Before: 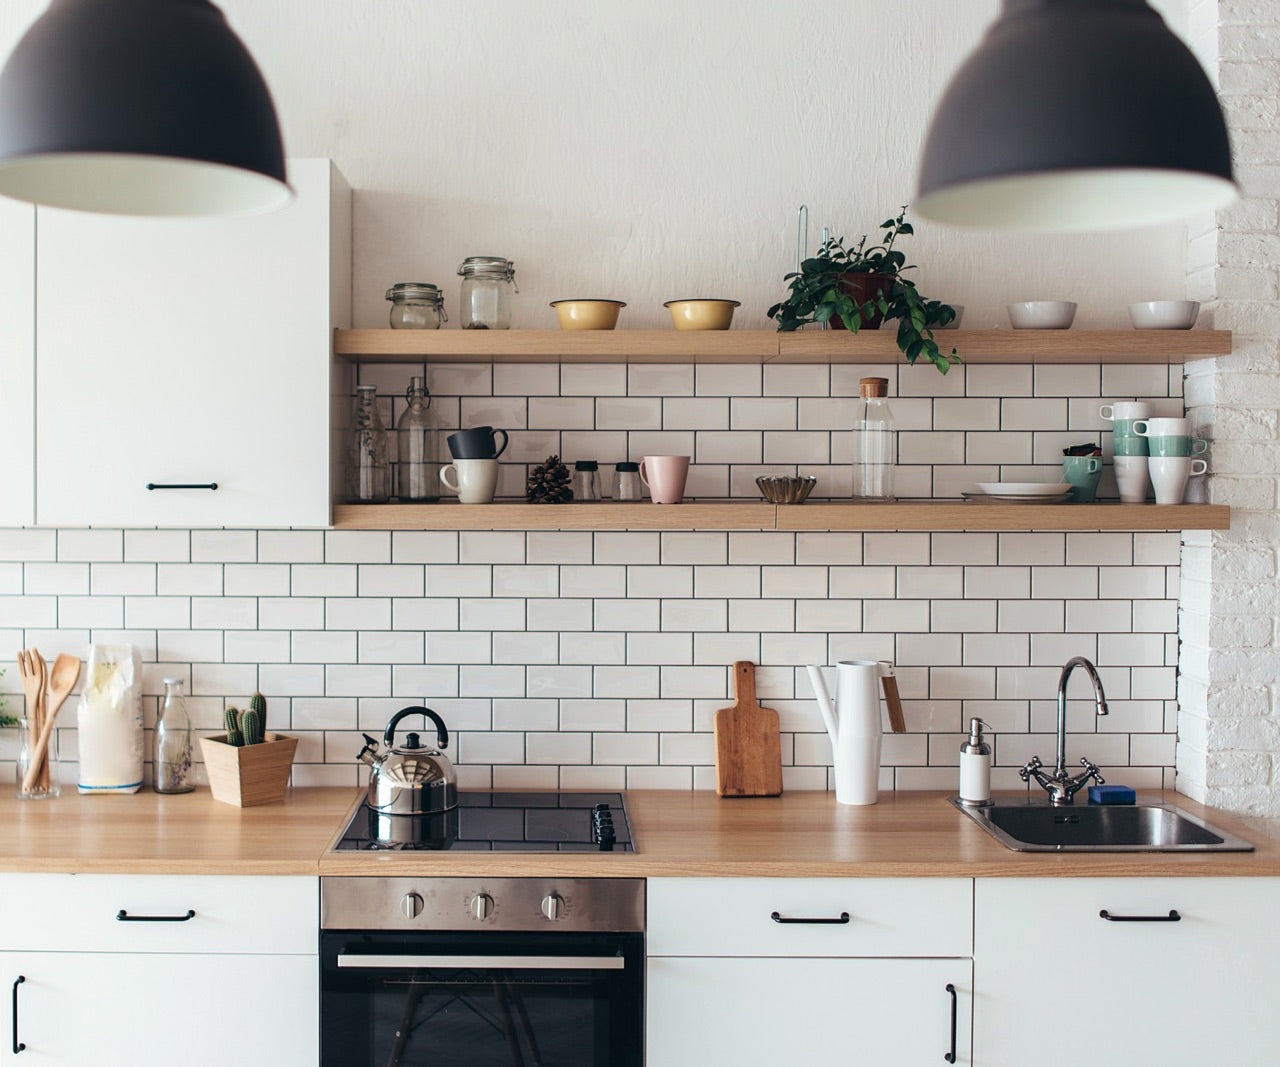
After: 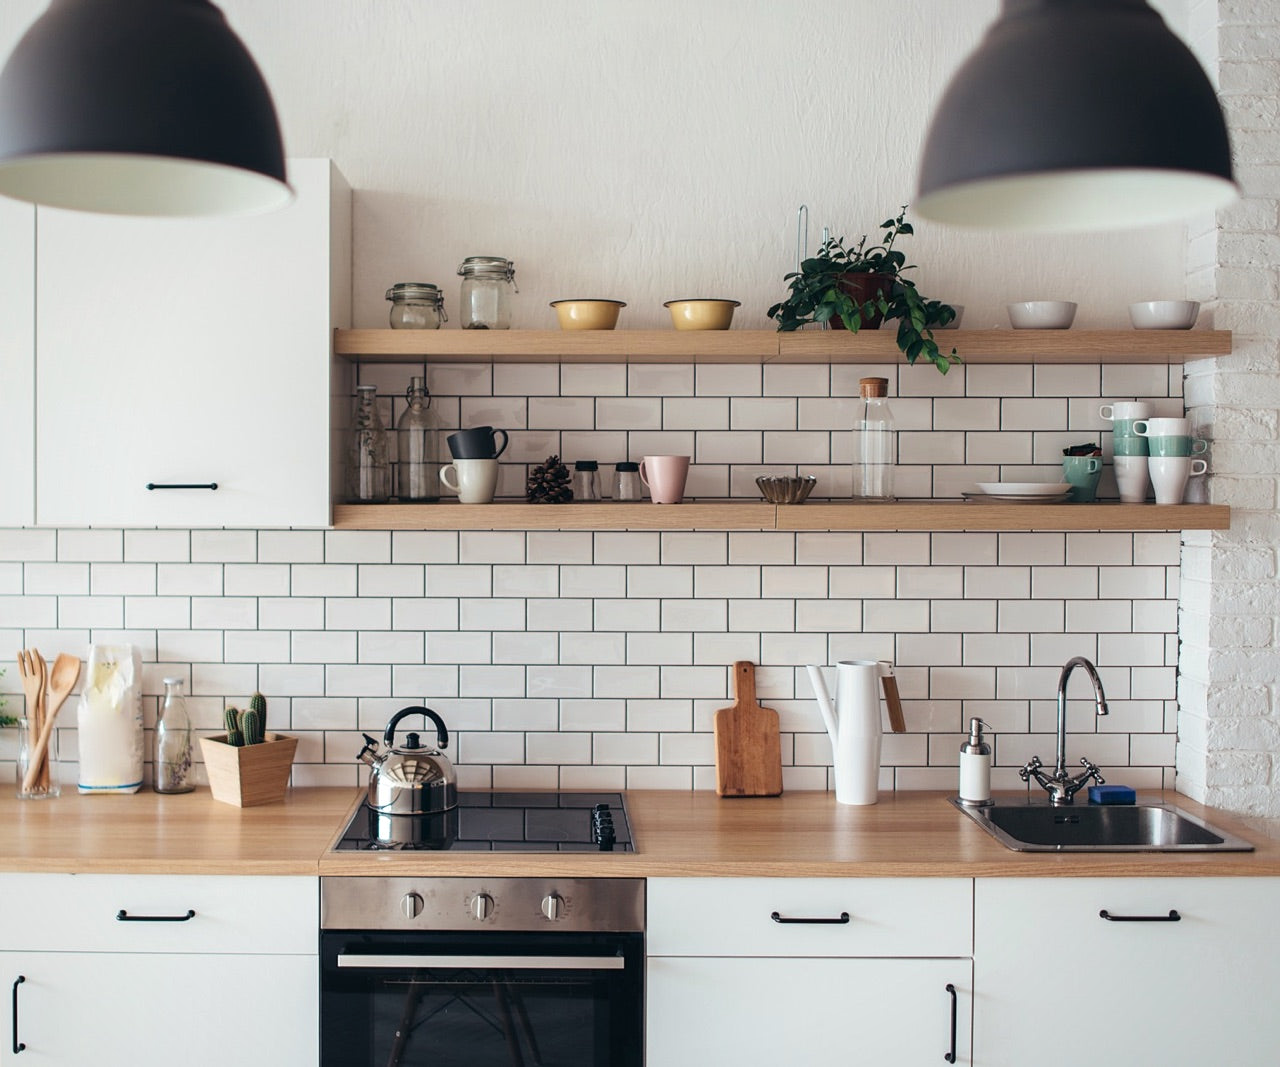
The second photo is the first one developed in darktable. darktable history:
tone equalizer: on, module defaults
vignetting: brightness -0.233, saturation 0.141
